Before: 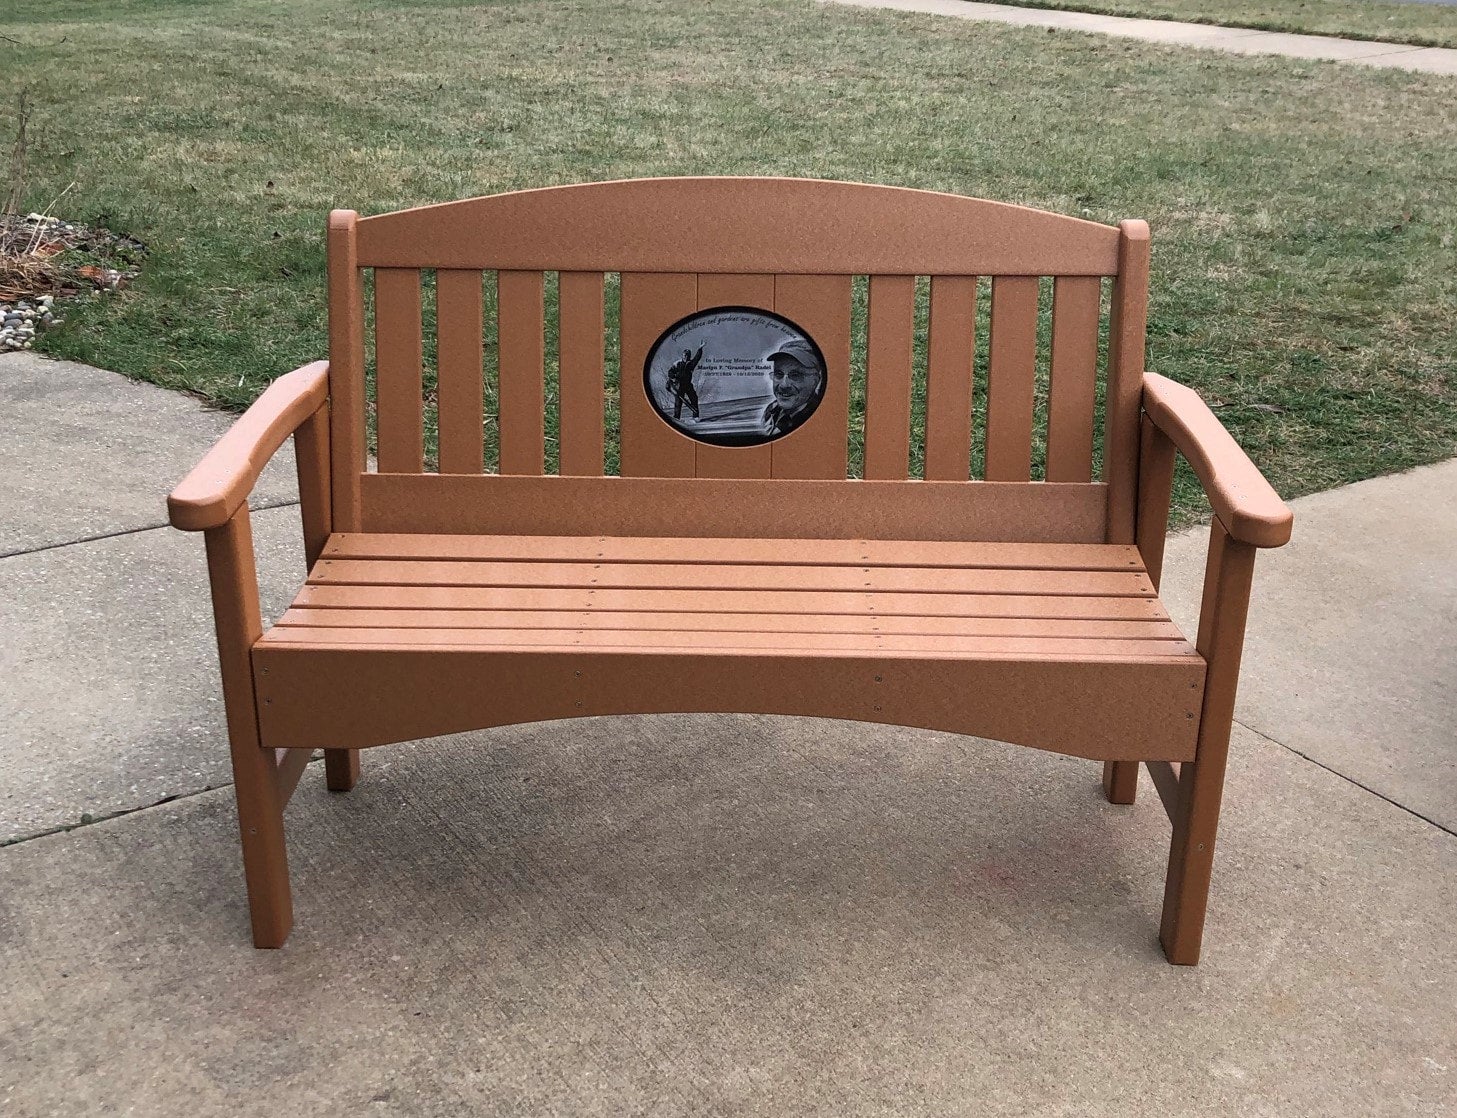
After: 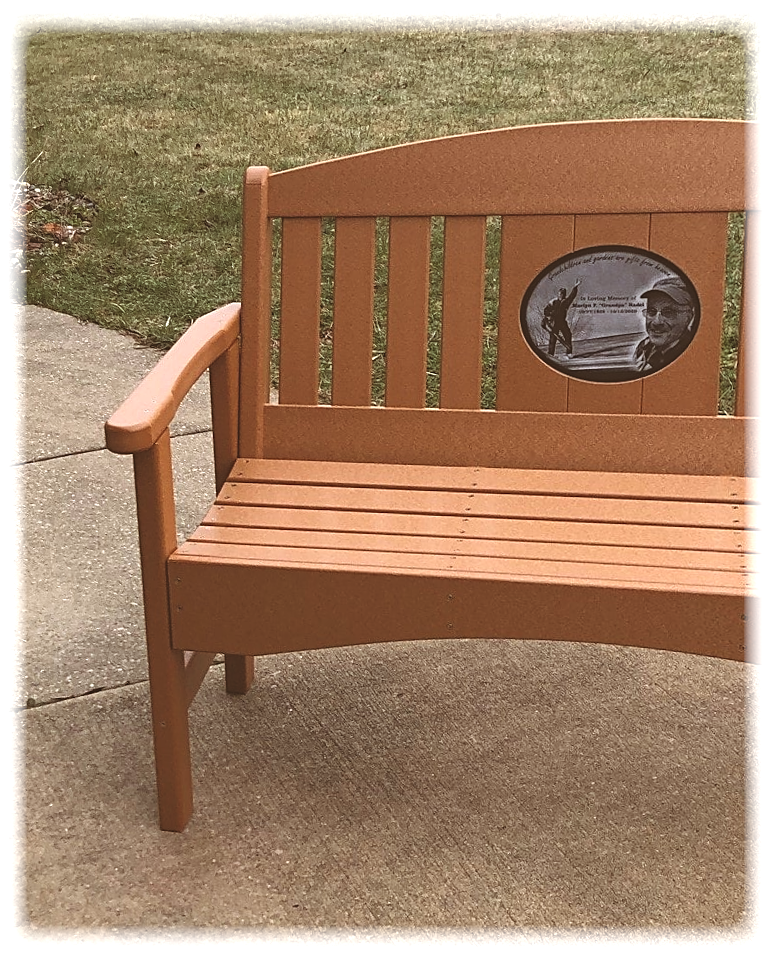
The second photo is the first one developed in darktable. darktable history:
crop: left 0.587%, right 45.588%, bottom 0.086%
shadows and highlights: shadows 49, highlights -41, soften with gaussian
exposure: black level correction -0.028, compensate highlight preservation false
vignetting: fall-off start 93%, fall-off radius 5%, brightness 1, saturation -0.49, automatic ratio true, width/height ratio 1.332, shape 0.04, unbound false
color balance rgb: shadows lift › chroma 4.41%, shadows lift › hue 27°, power › chroma 2.5%, power › hue 70°, highlights gain › chroma 1%, highlights gain › hue 27°, saturation formula JzAzBz (2021)
sharpen: on, module defaults
rotate and perspective: rotation 1.69°, lens shift (vertical) -0.023, lens shift (horizontal) -0.291, crop left 0.025, crop right 0.988, crop top 0.092, crop bottom 0.842
